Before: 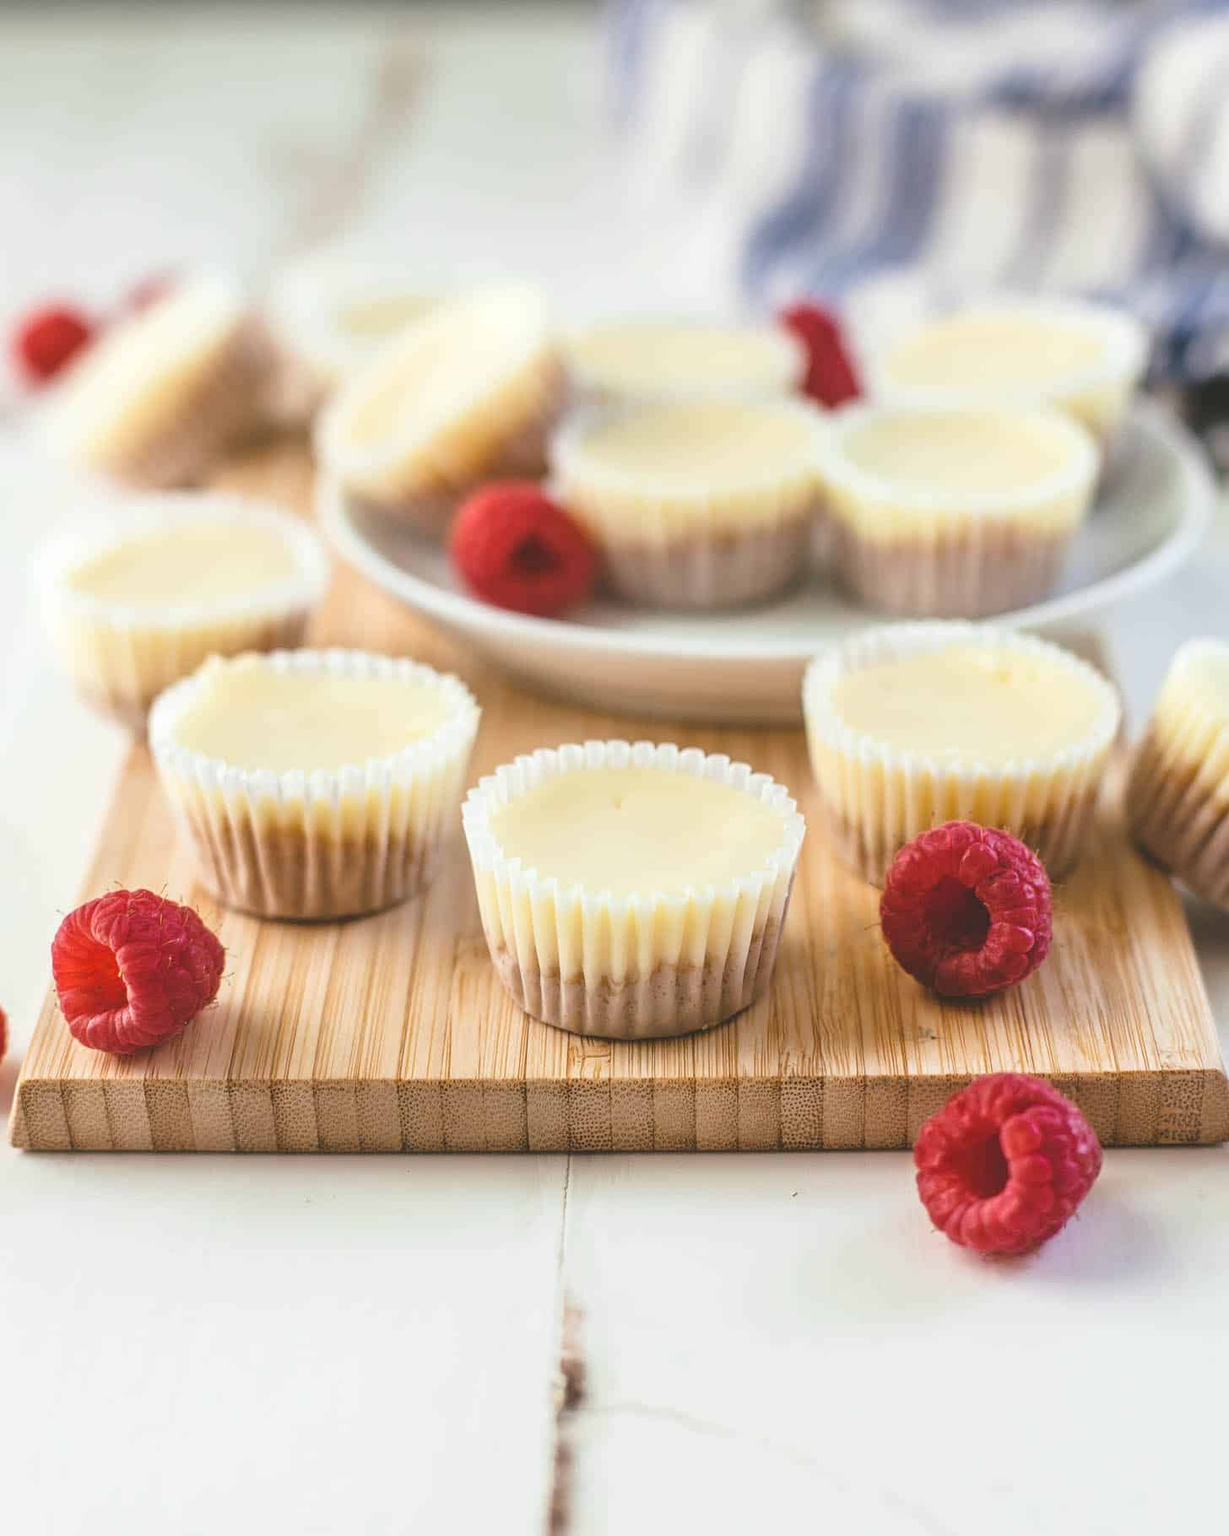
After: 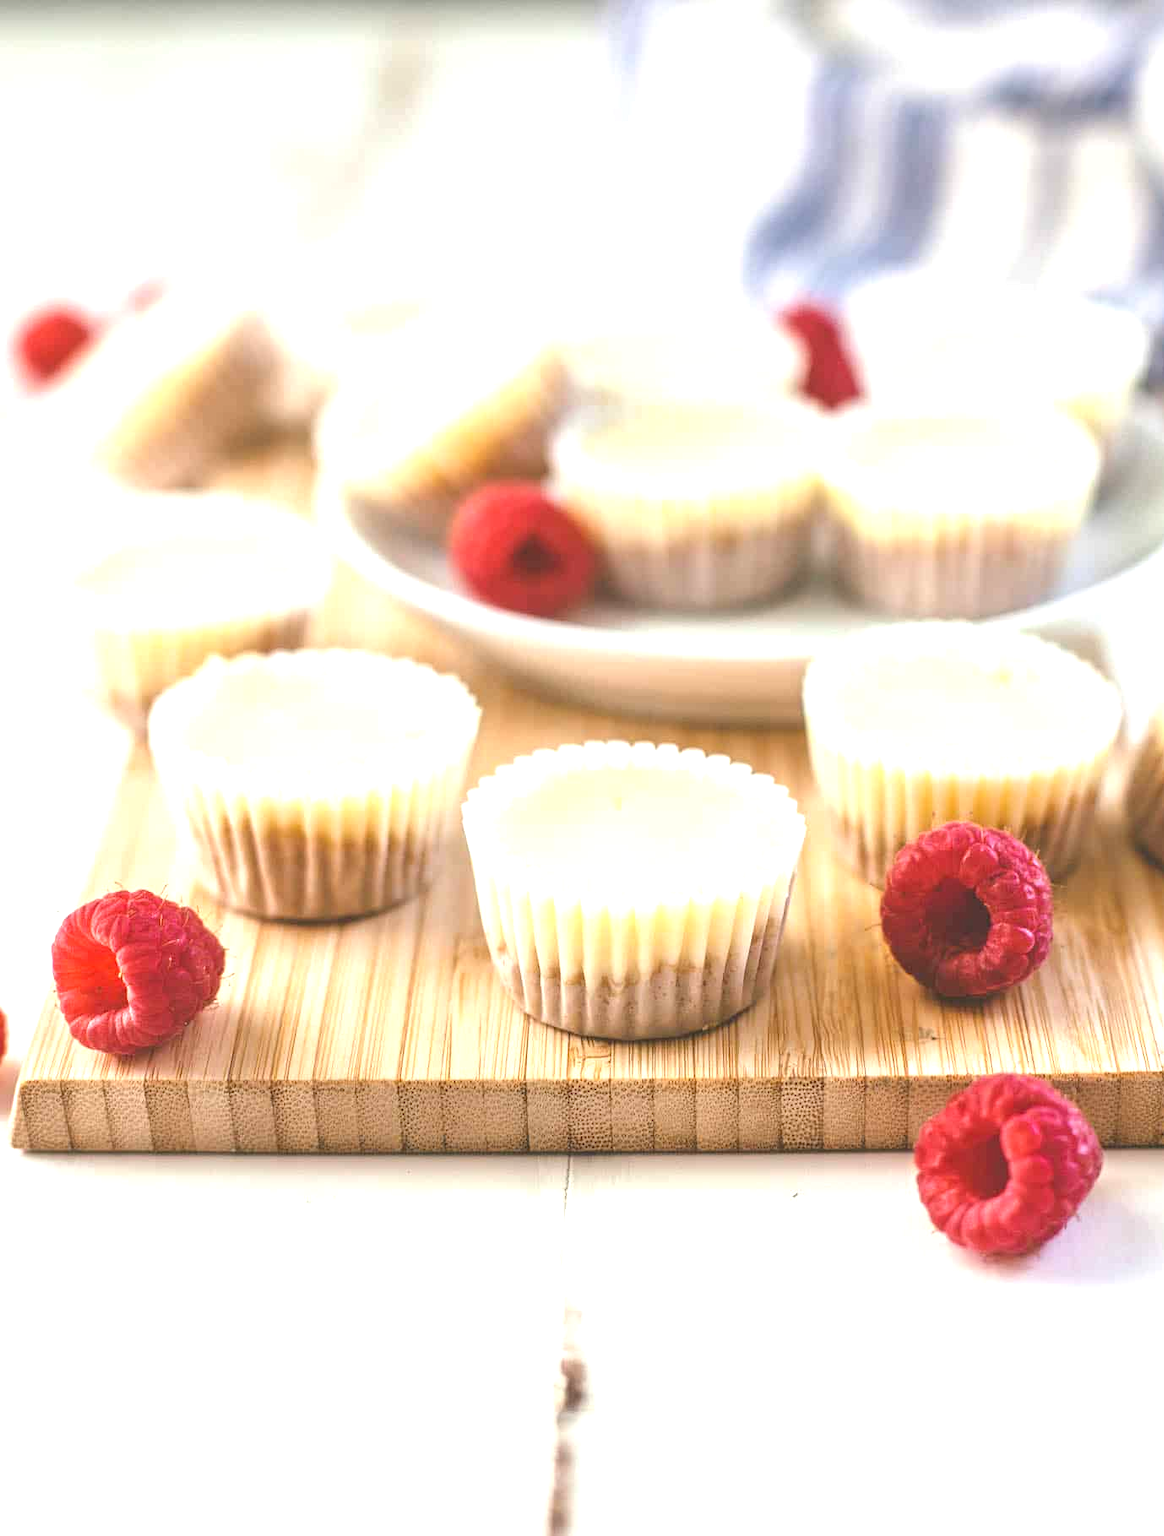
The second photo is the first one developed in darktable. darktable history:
crop and rotate: left 0%, right 5.269%
exposure: exposure 0.735 EV, compensate highlight preservation false
